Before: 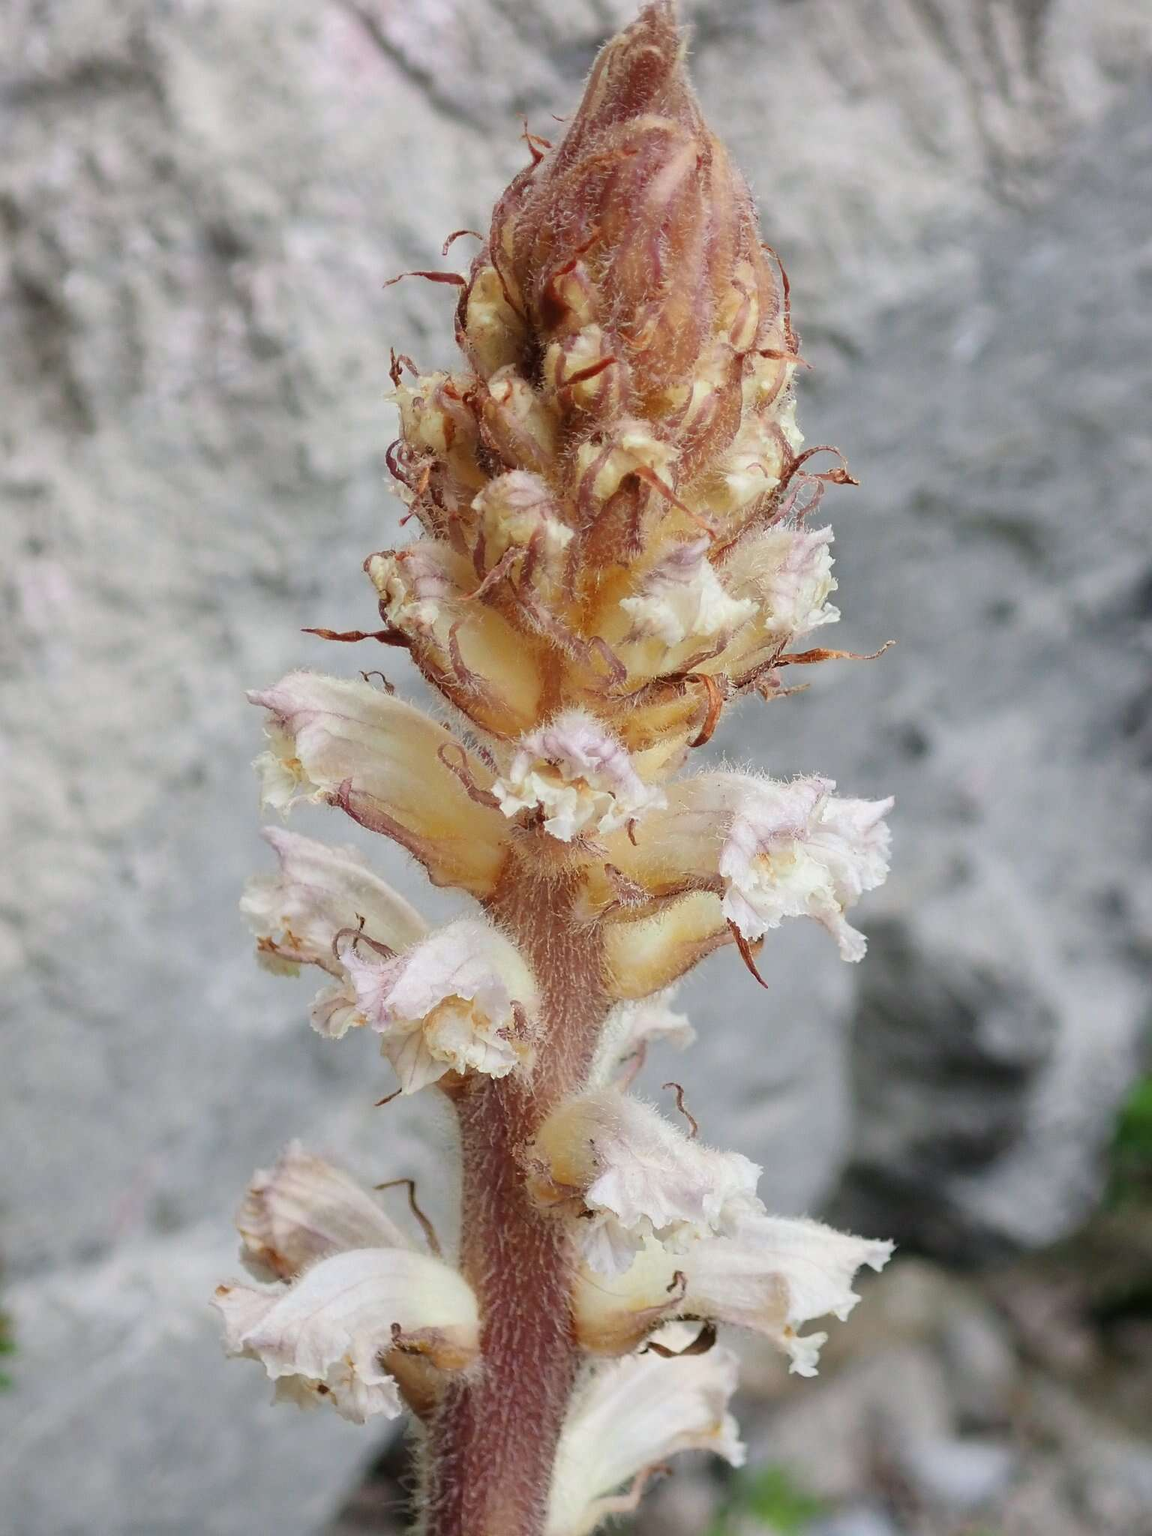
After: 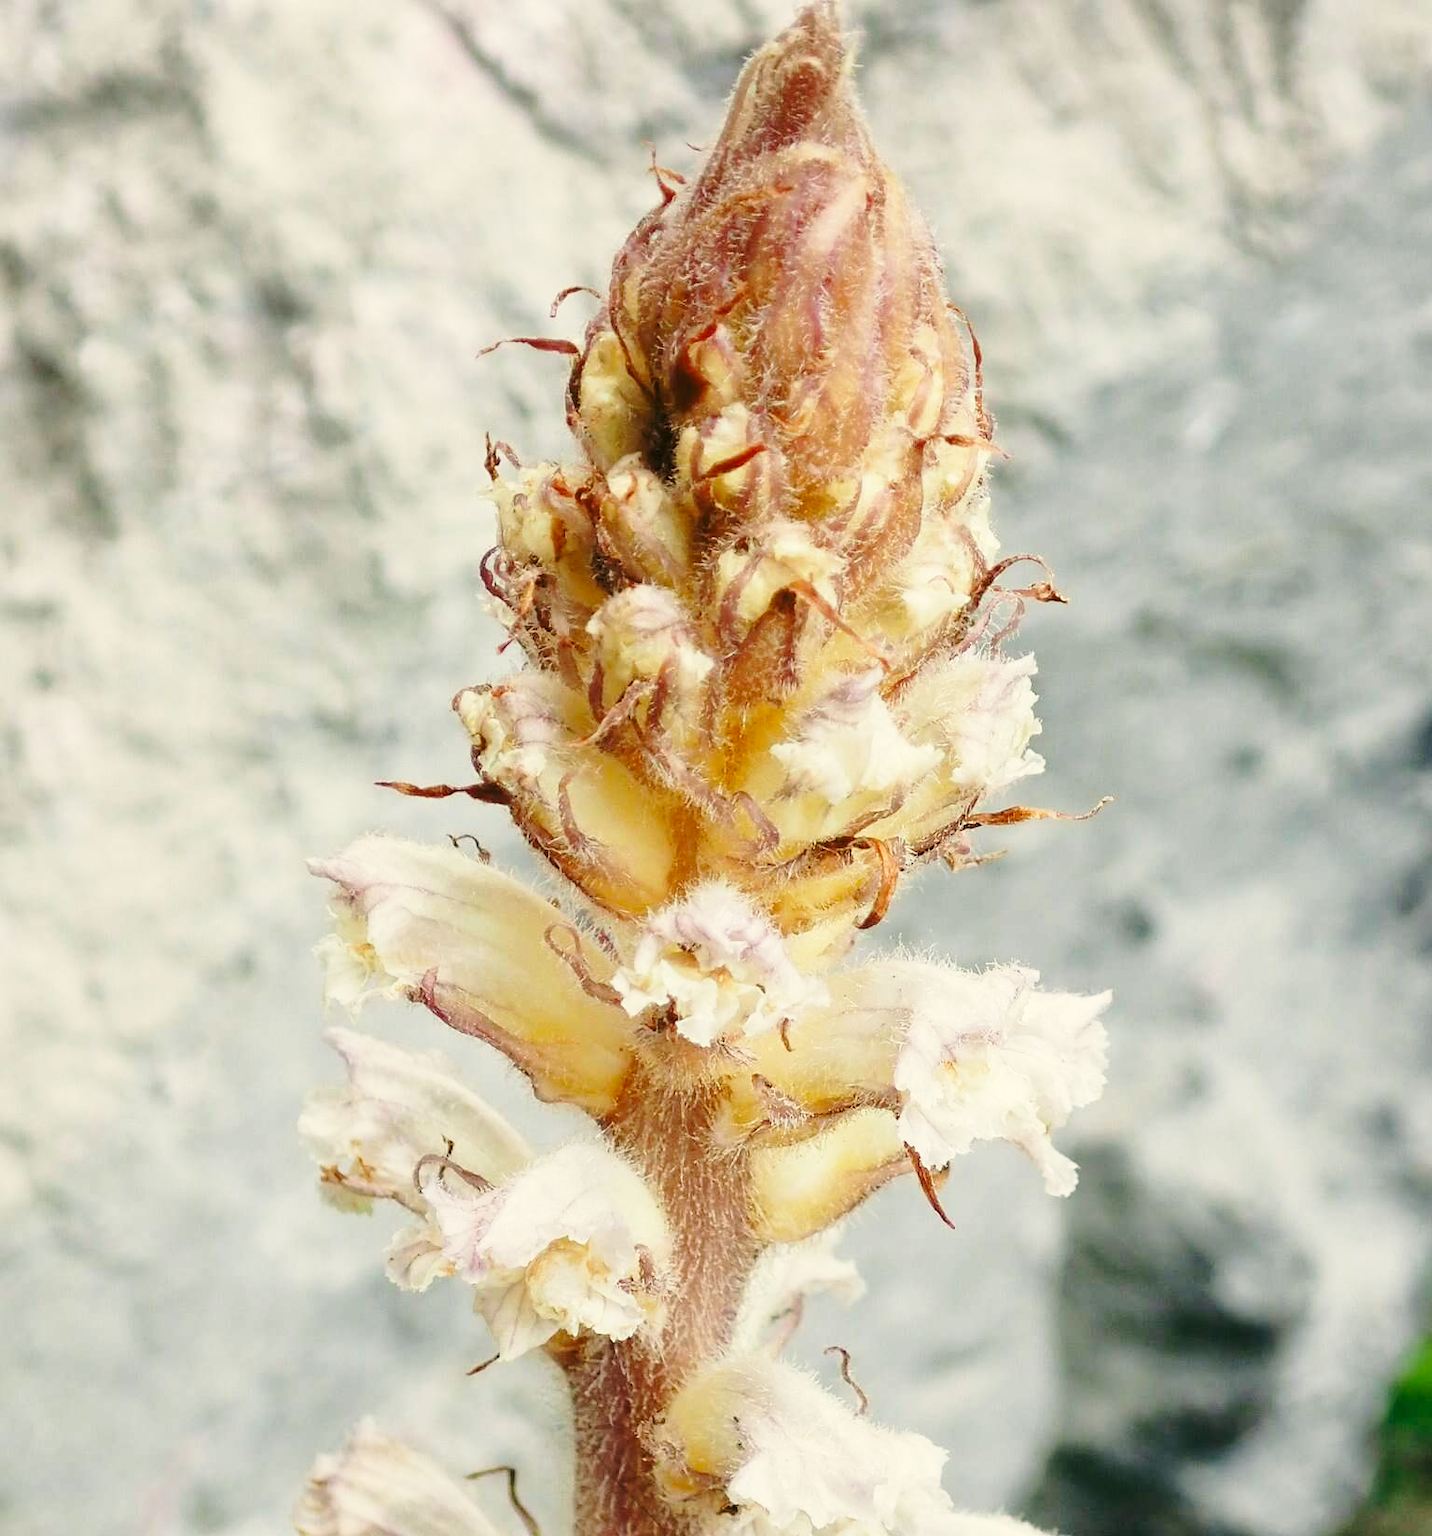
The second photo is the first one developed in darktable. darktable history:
base curve: curves: ch0 [(0, 0) (0.028, 0.03) (0.121, 0.232) (0.46, 0.748) (0.859, 0.968) (1, 1)], preserve colors none
color correction: highlights a* -0.516, highlights b* 9.1, shadows a* -8.74, shadows b* 0.918
crop: bottom 19.57%
